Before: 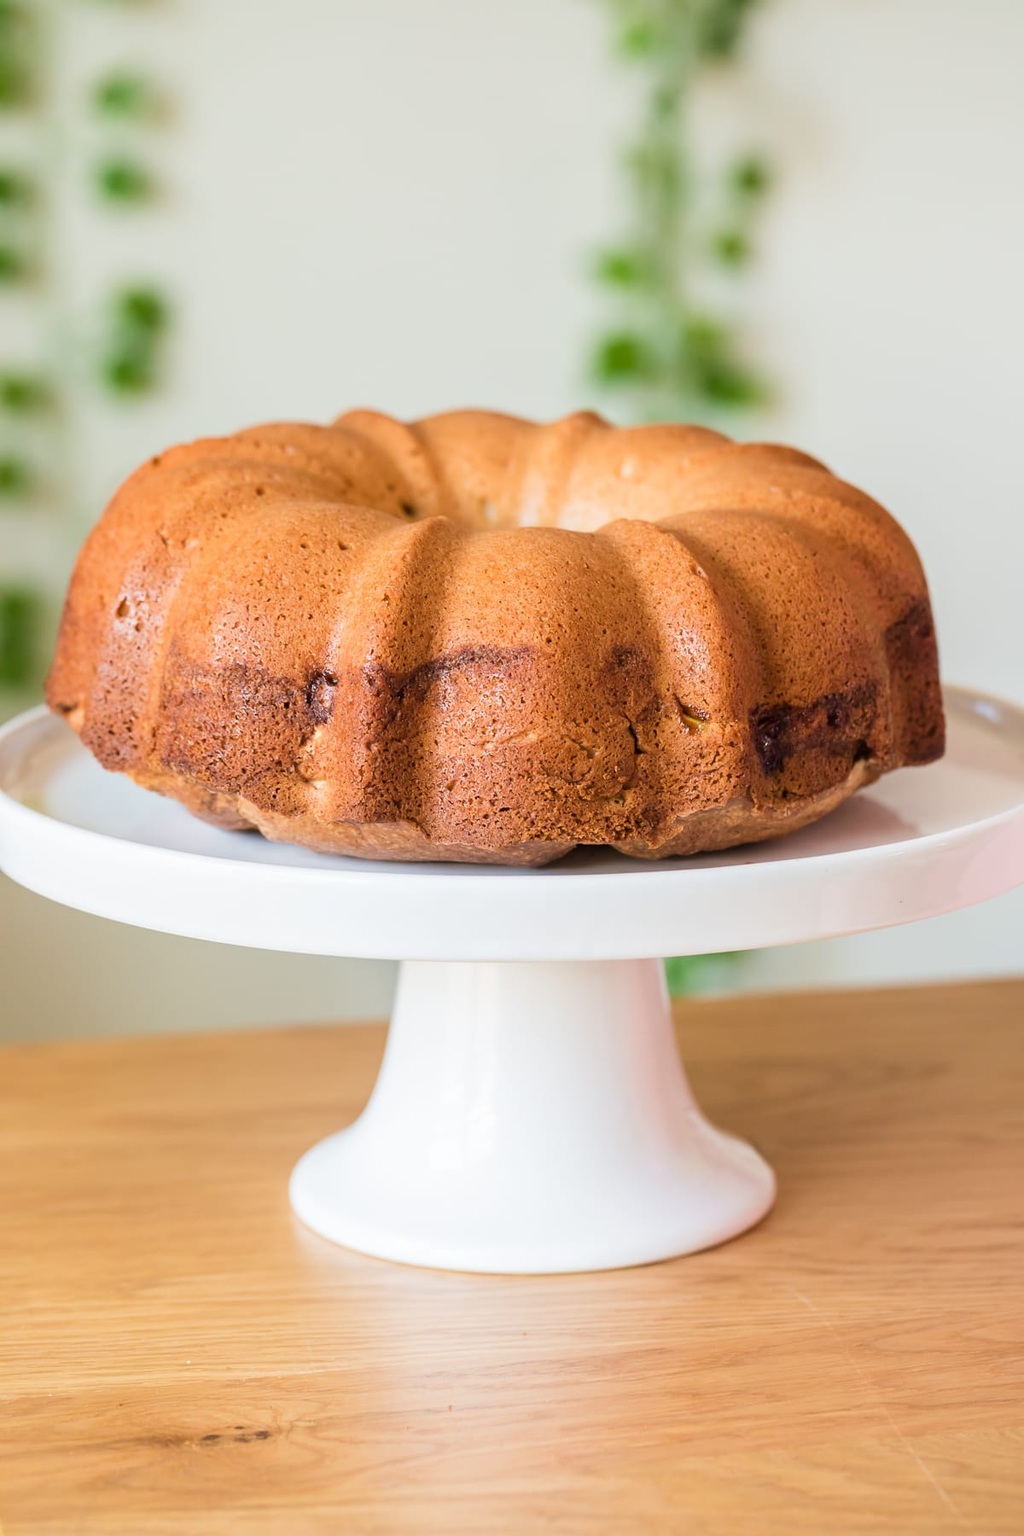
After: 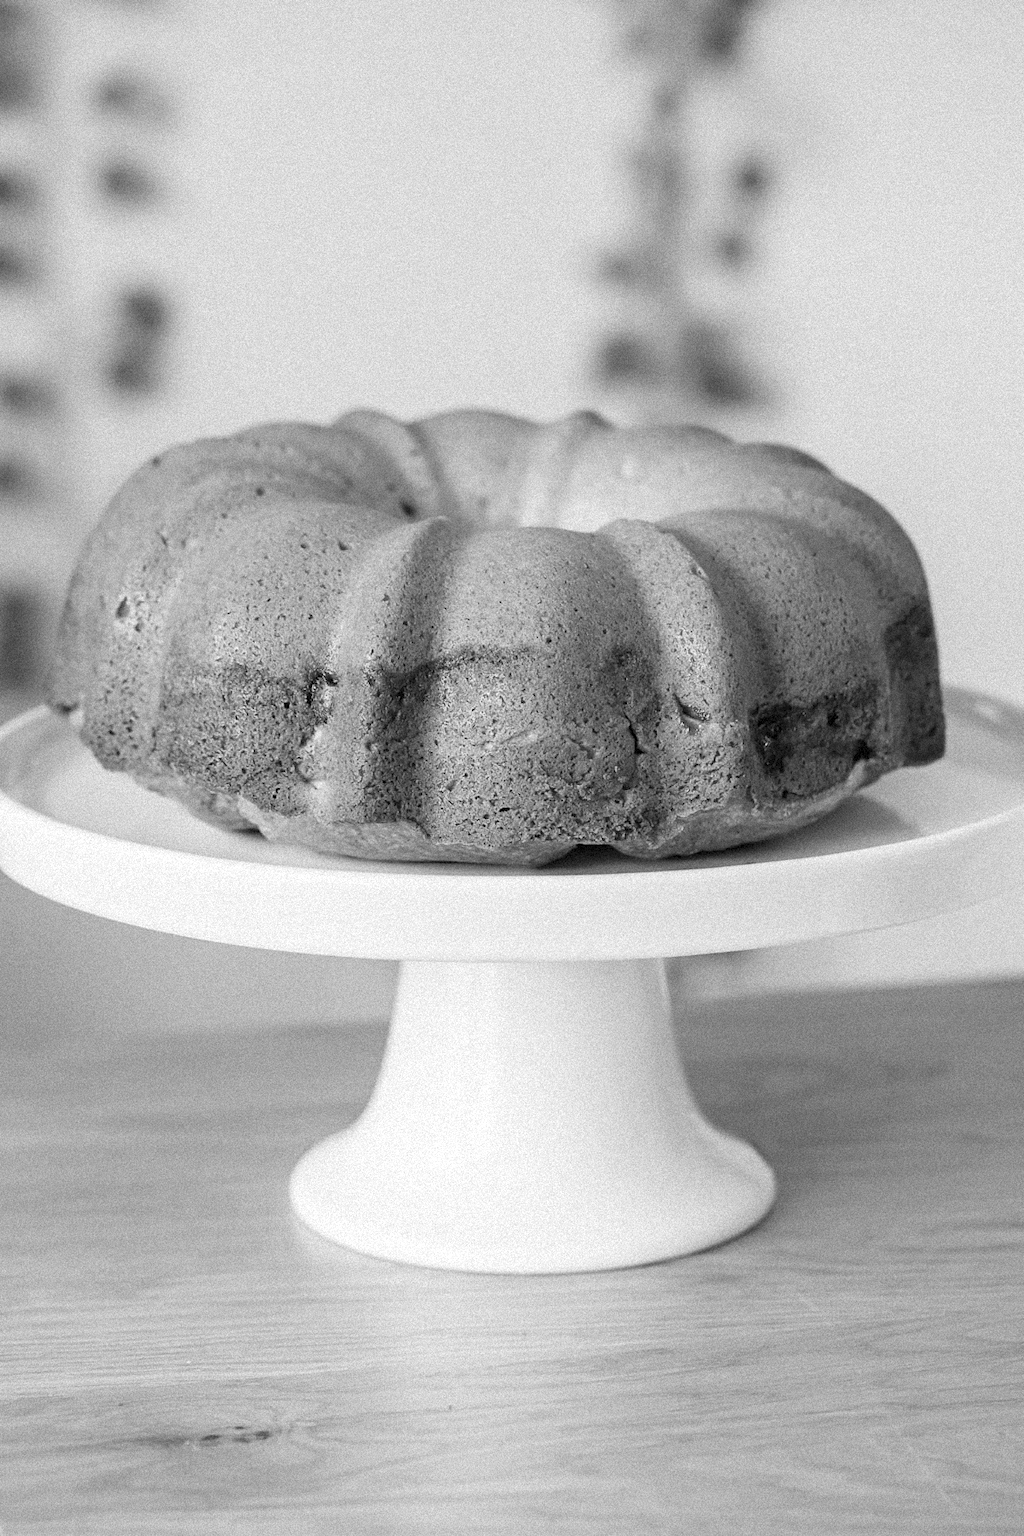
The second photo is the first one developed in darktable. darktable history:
haze removal: adaptive false
grain: strength 35%, mid-tones bias 0%
monochrome: a 16.01, b -2.65, highlights 0.52
color balance rgb: perceptual saturation grading › global saturation 20%, perceptual saturation grading › highlights -25%, perceptual saturation grading › shadows 25%
